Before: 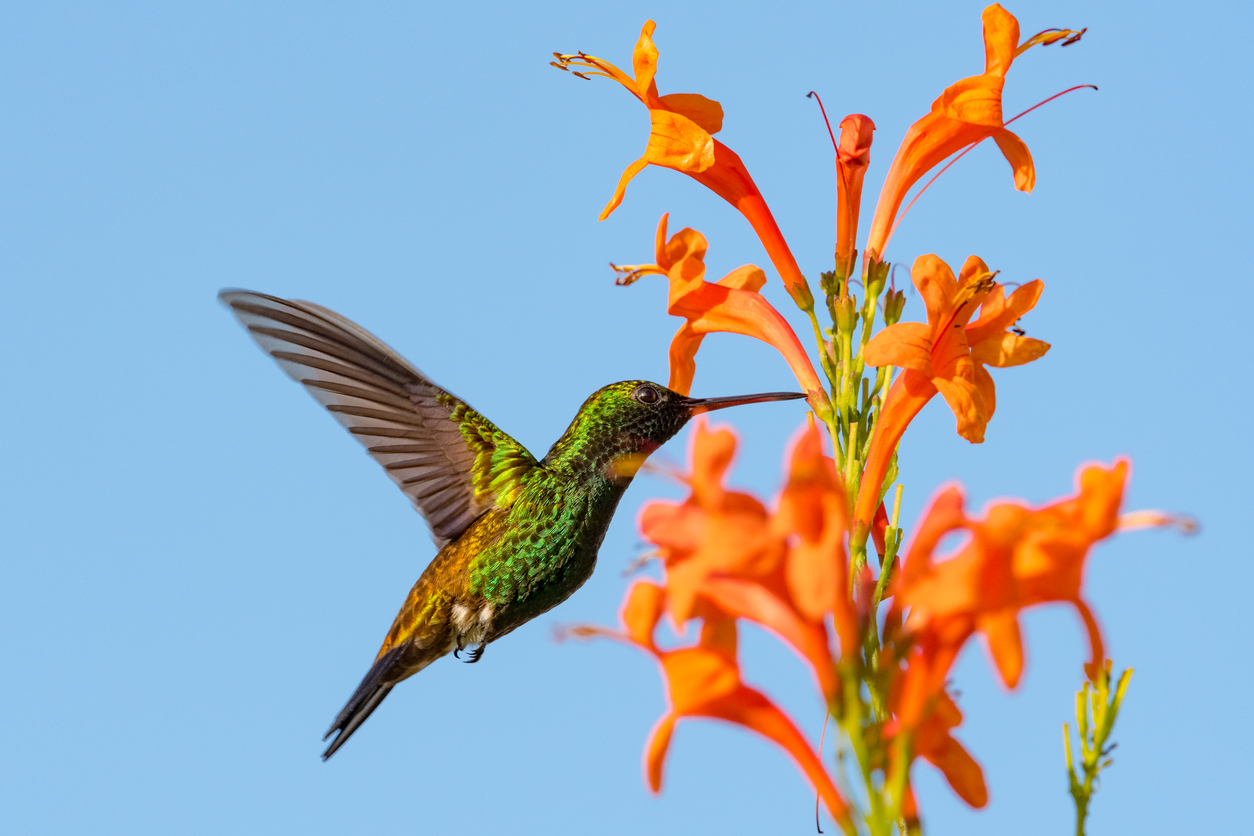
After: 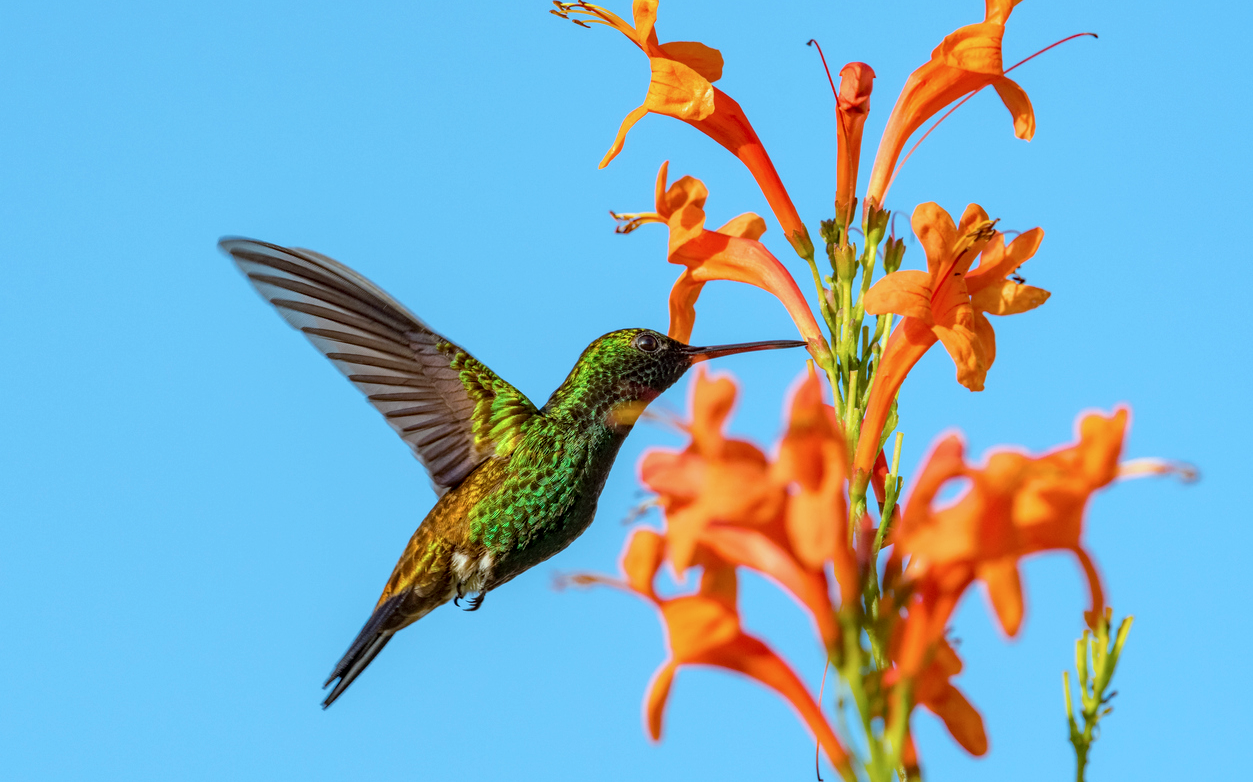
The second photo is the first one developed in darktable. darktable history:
color correction: highlights a* -10.29, highlights b* -10.39
local contrast: on, module defaults
crop and rotate: top 6.375%
